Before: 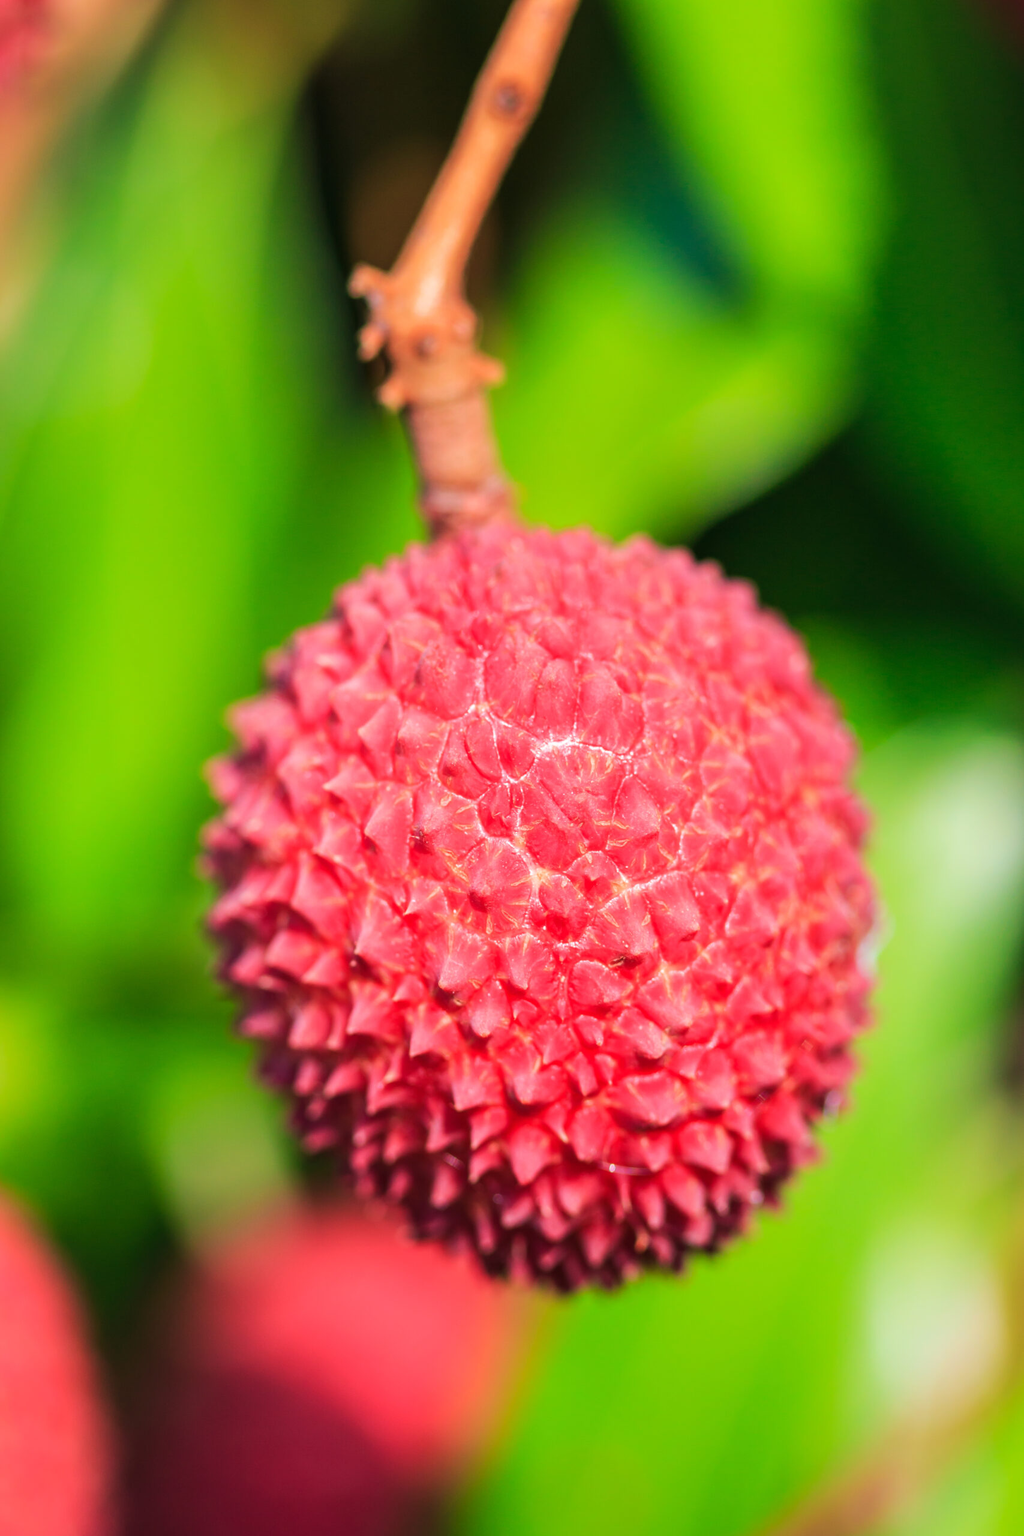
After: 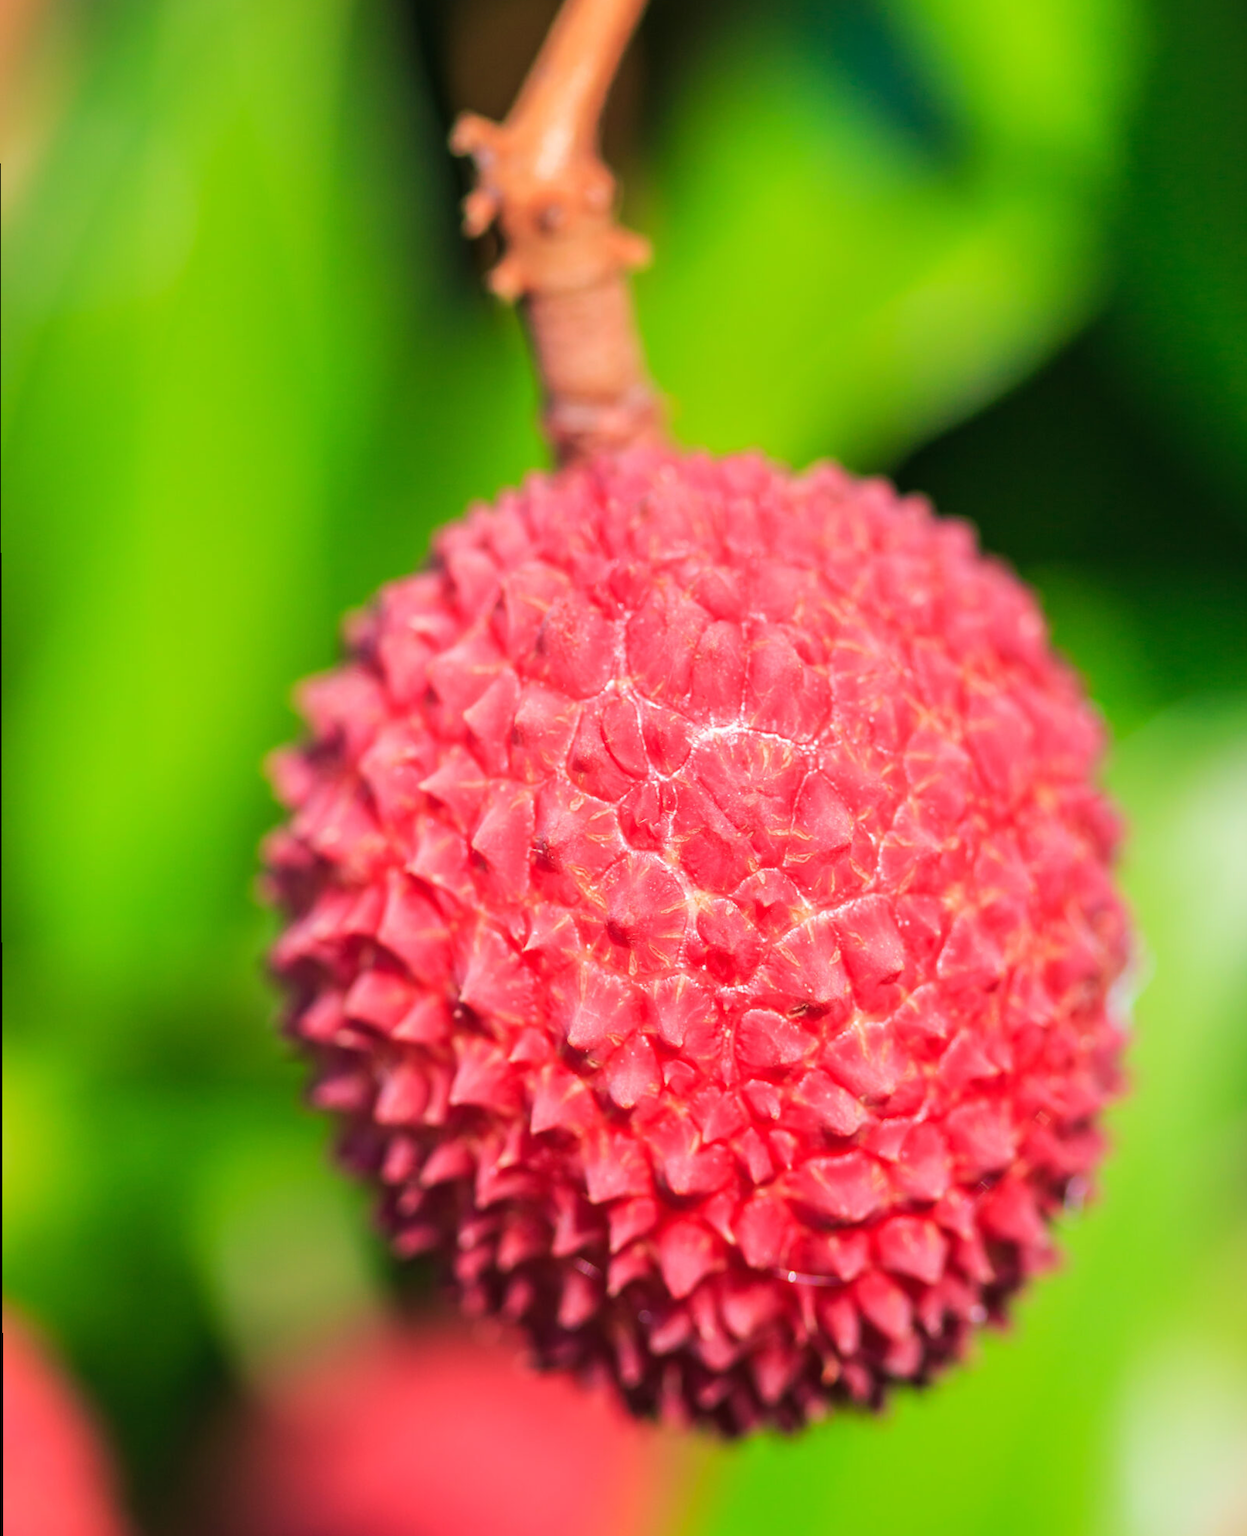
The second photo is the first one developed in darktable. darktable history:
crop and rotate: angle 0.114°, top 11.587%, right 5.718%, bottom 10.862%
